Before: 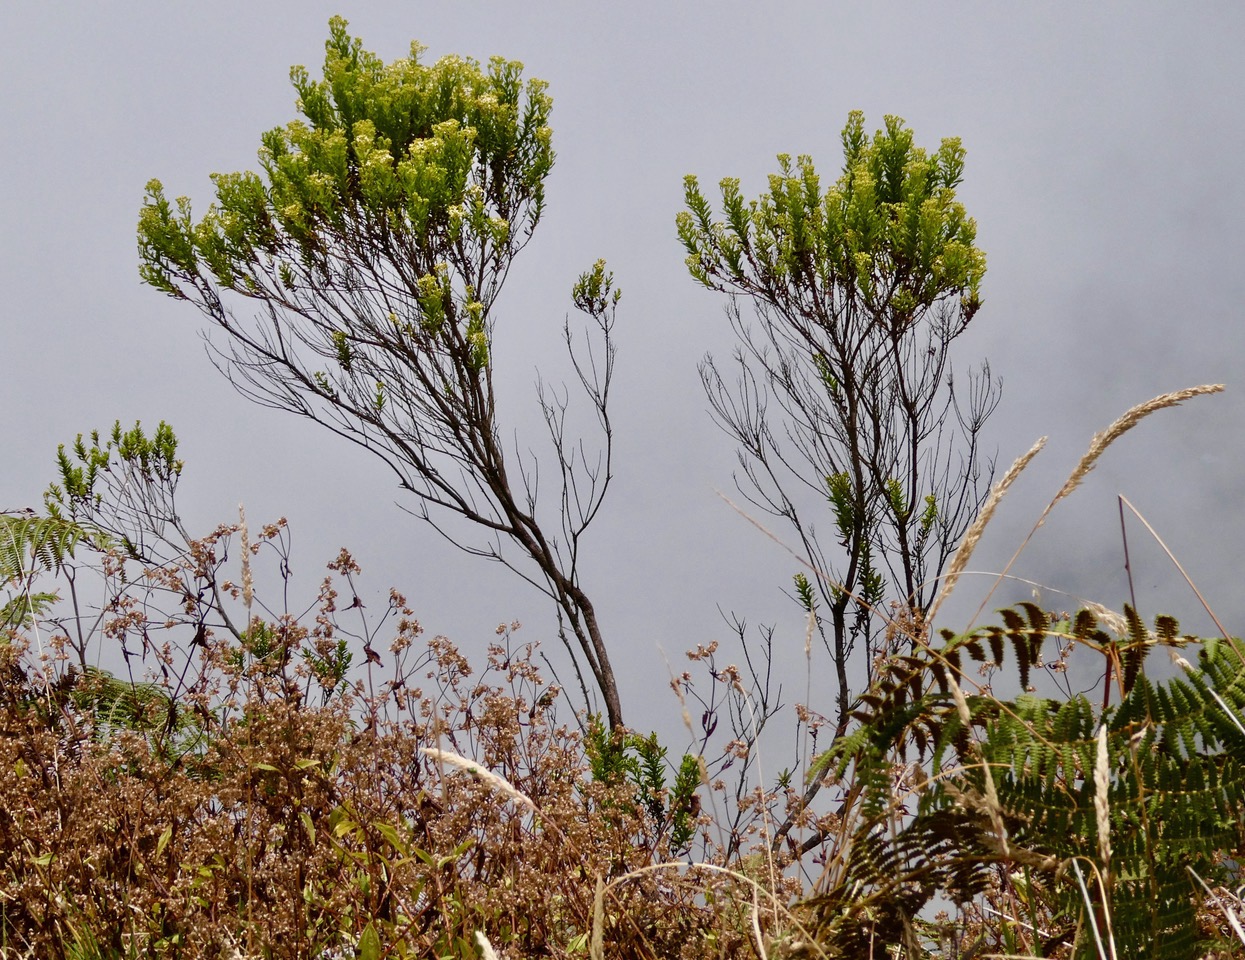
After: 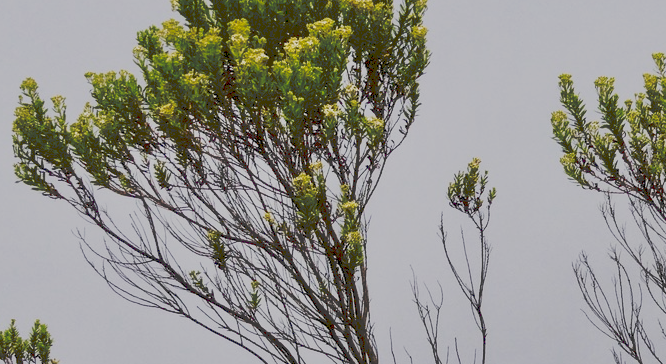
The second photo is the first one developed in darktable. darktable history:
crop: left 10.099%, top 10.545%, right 36.333%, bottom 51.477%
exposure: black level correction 0, exposure -0.702 EV, compensate exposure bias true, compensate highlight preservation false
tone curve: curves: ch0 [(0, 0) (0.003, 0.219) (0.011, 0.219) (0.025, 0.223) (0.044, 0.226) (0.069, 0.232) (0.1, 0.24) (0.136, 0.245) (0.177, 0.257) (0.224, 0.281) (0.277, 0.324) (0.335, 0.392) (0.399, 0.484) (0.468, 0.585) (0.543, 0.672) (0.623, 0.741) (0.709, 0.788) (0.801, 0.835) (0.898, 0.878) (1, 1)], preserve colors none
